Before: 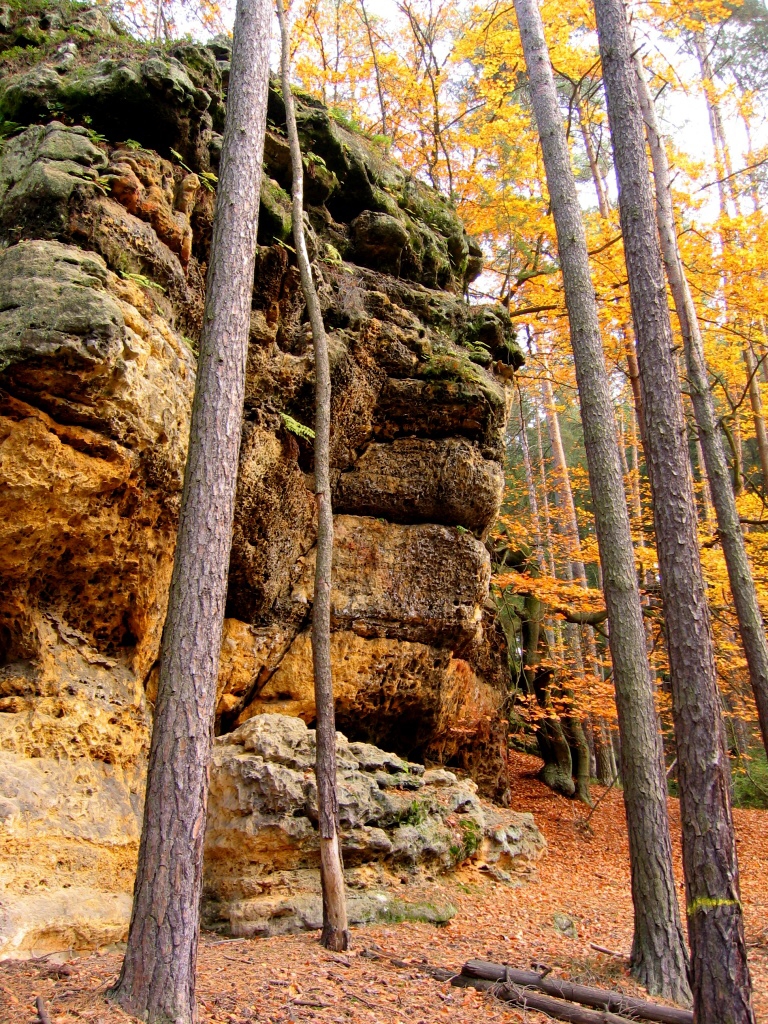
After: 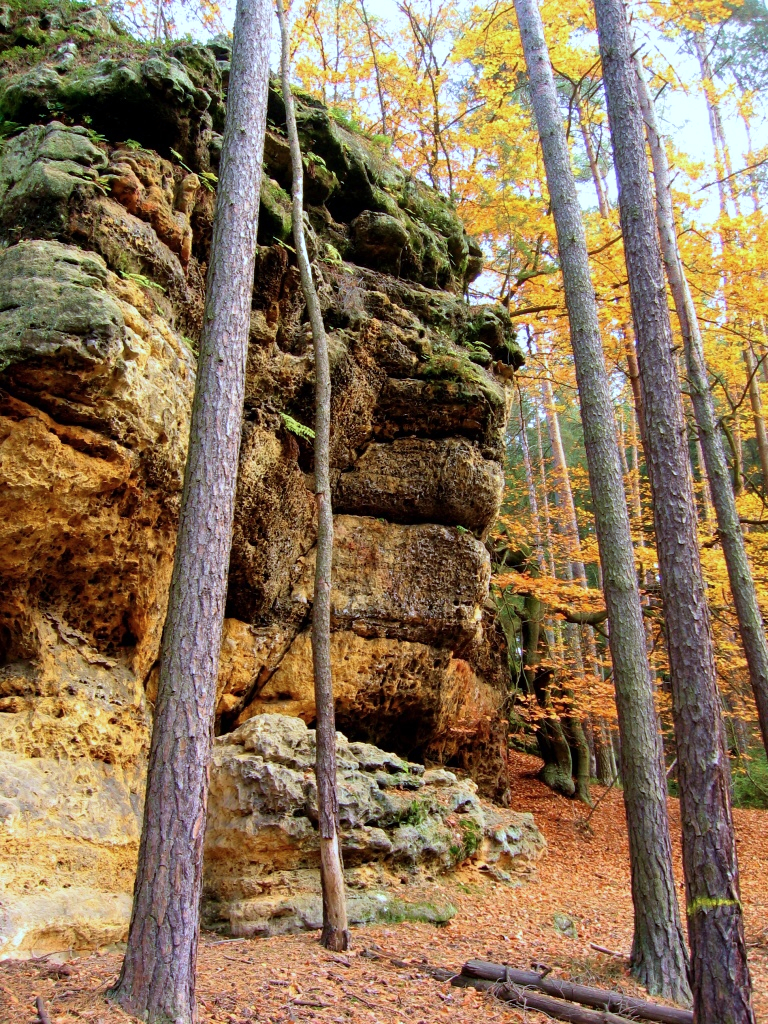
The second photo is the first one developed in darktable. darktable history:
velvia: on, module defaults
color calibration: illuminant F (fluorescent), F source F9 (Cool White Deluxe 4150 K) – high CRI, x 0.374, y 0.373, temperature 4158.34 K
